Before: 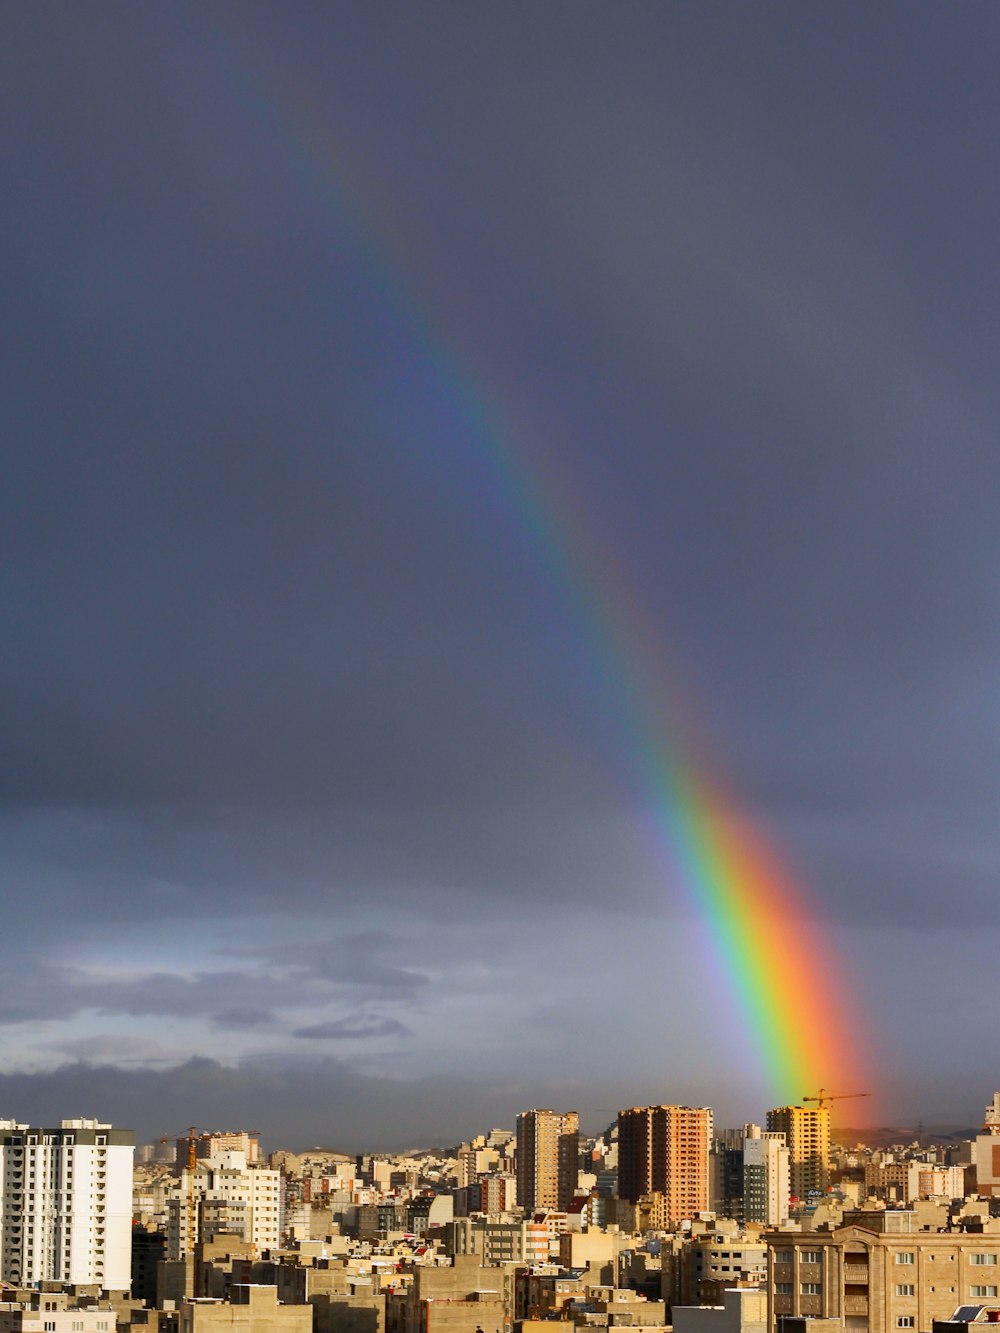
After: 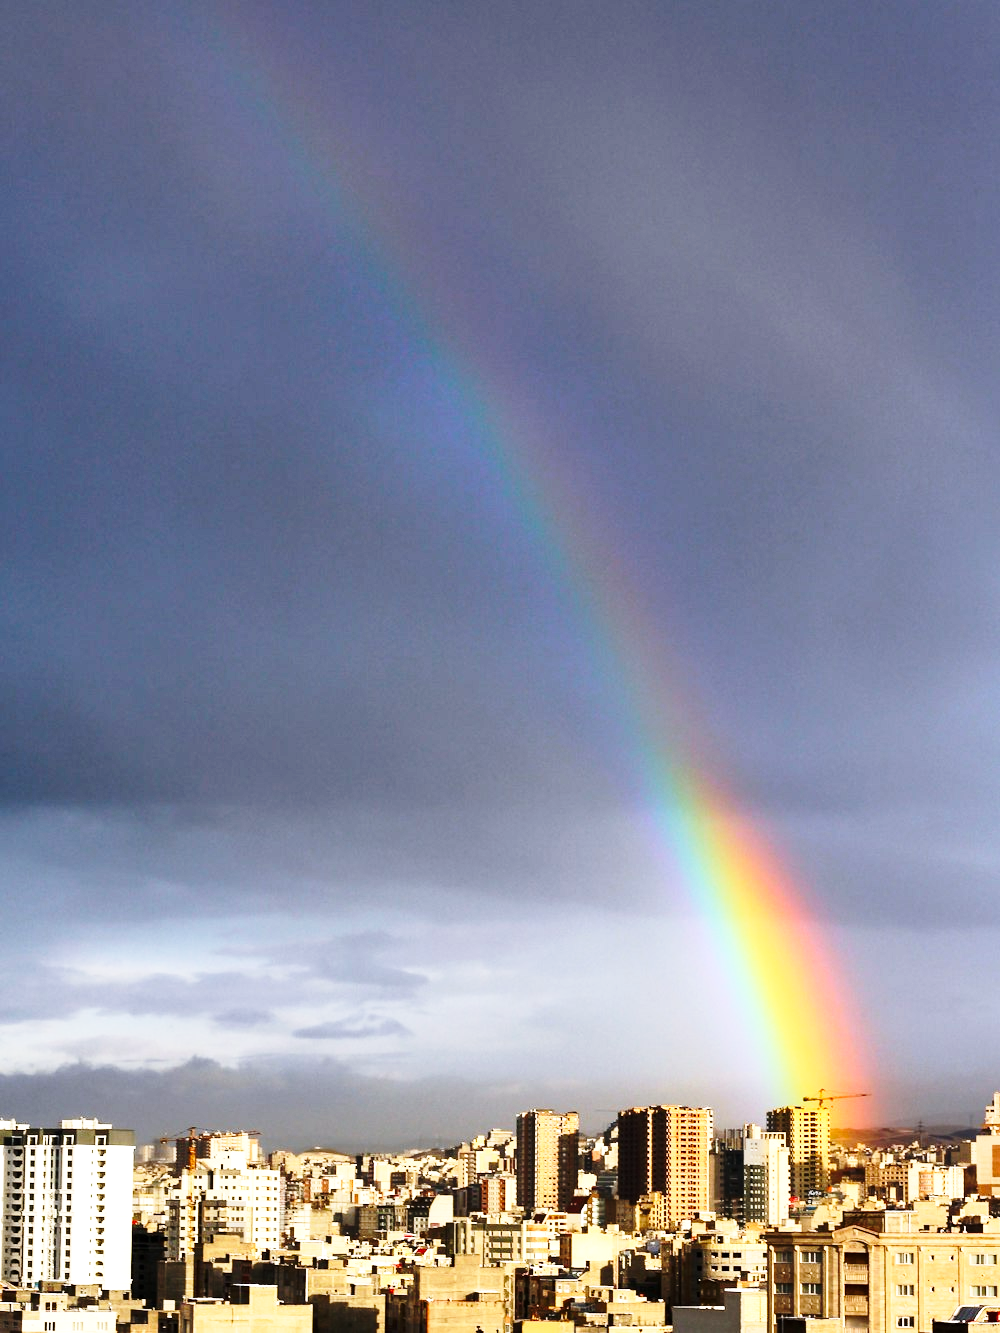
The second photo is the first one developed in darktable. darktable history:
base curve: curves: ch0 [(0, 0) (0.028, 0.03) (0.121, 0.232) (0.46, 0.748) (0.859, 0.968) (1, 1)], preserve colors none
tone equalizer: -8 EV -0.744 EV, -7 EV -0.716 EV, -6 EV -0.635 EV, -5 EV -0.412 EV, -3 EV 0.402 EV, -2 EV 0.6 EV, -1 EV 0.689 EV, +0 EV 0.728 EV, edges refinement/feathering 500, mask exposure compensation -1.57 EV, preserve details no
